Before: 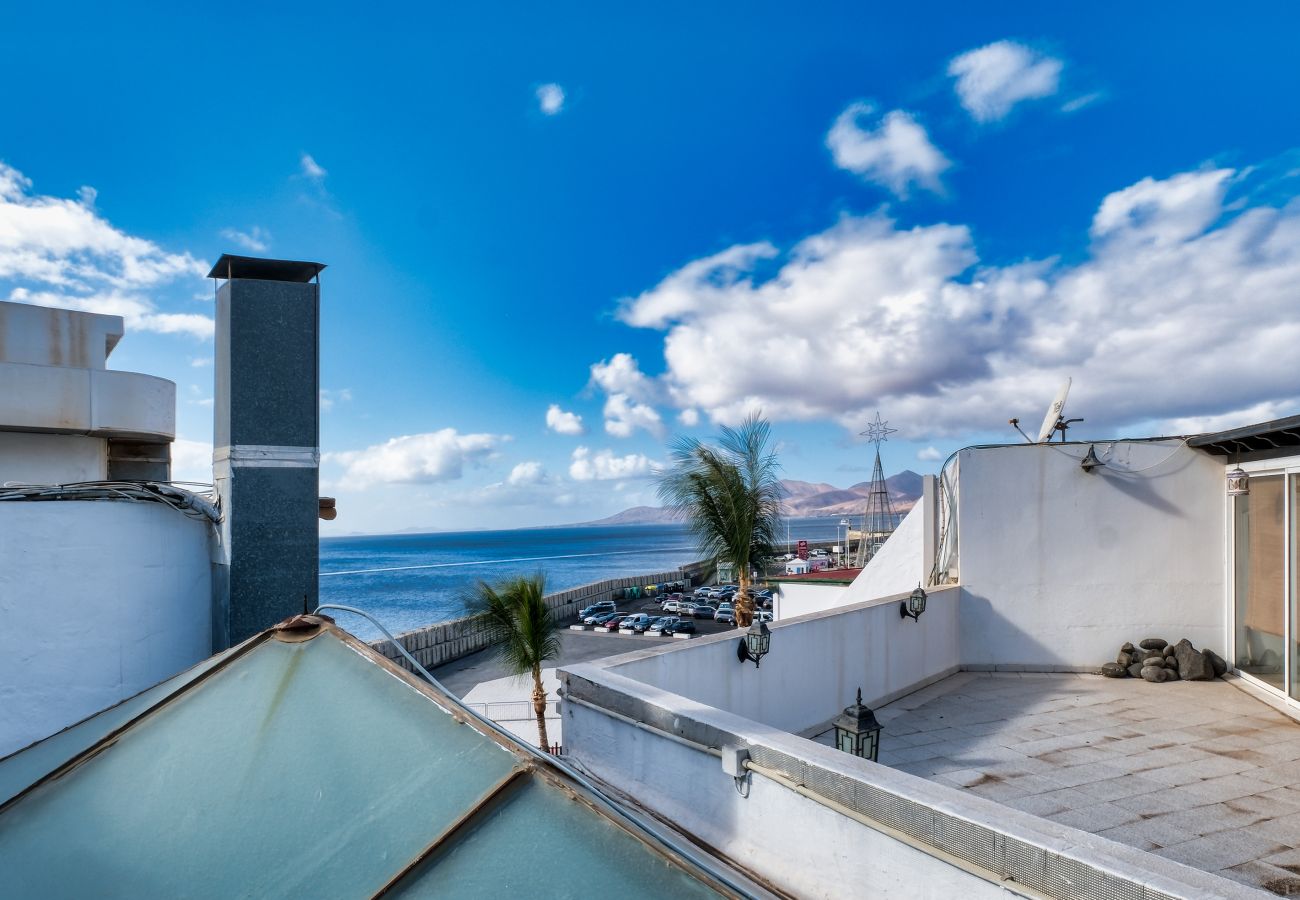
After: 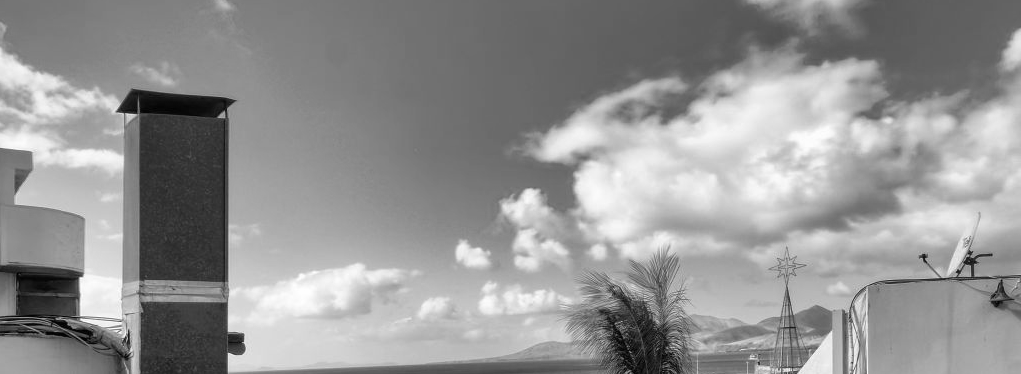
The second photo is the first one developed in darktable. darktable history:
crop: left 7.036%, top 18.398%, right 14.379%, bottom 40.043%
white balance: red 1.138, green 0.996, blue 0.812
monochrome: on, module defaults
shadows and highlights: shadows 29.32, highlights -29.32, low approximation 0.01, soften with gaussian
